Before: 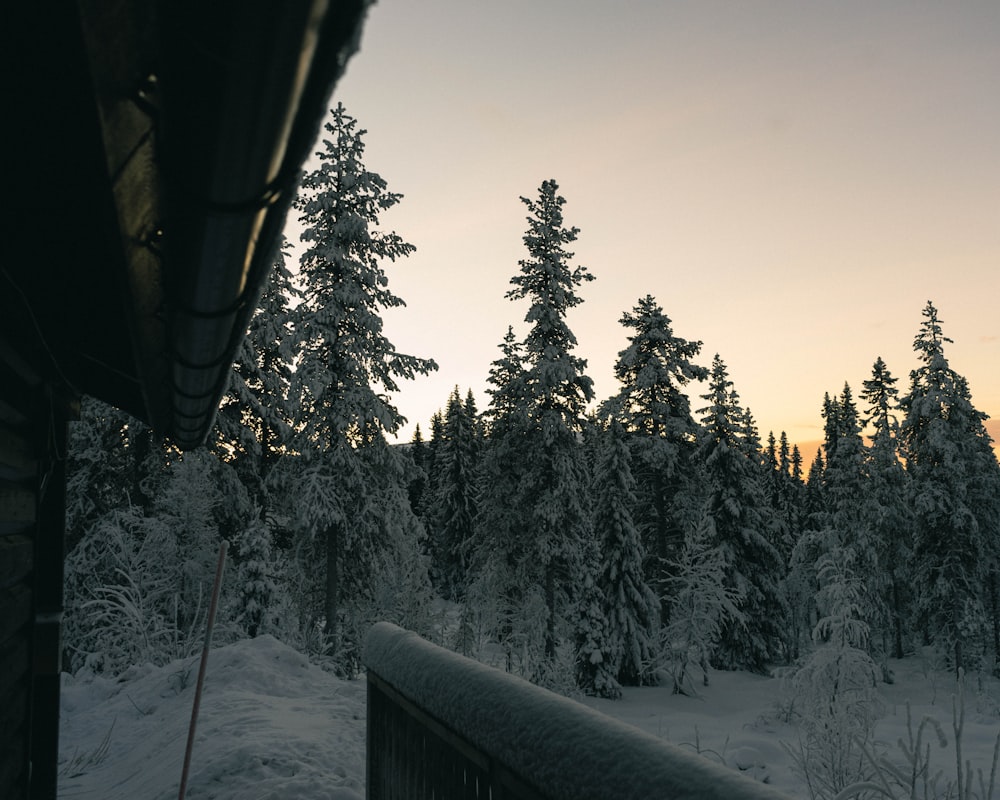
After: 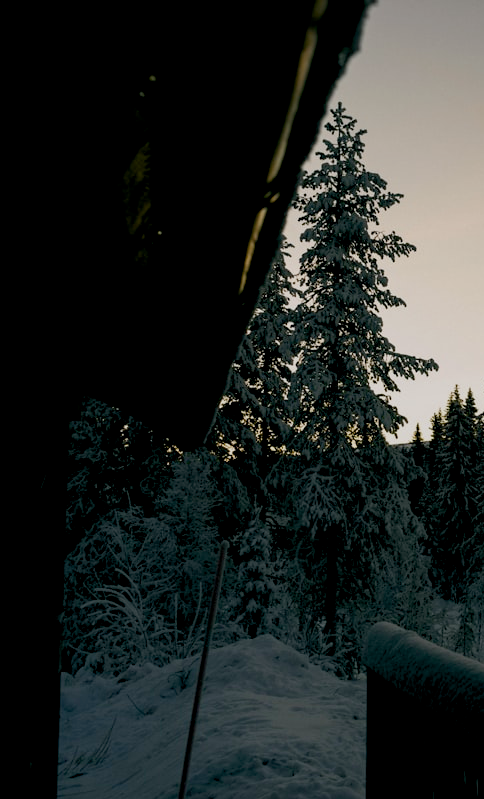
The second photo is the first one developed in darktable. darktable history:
color balance rgb: power › luminance -3.911%, power › hue 139.53°, global offset › luminance -1.416%, perceptual saturation grading › global saturation 20%, perceptual saturation grading › highlights -24.715%, perceptual saturation grading › shadows 49.916%
exposure: exposure -0.493 EV, compensate exposure bias true, compensate highlight preservation false
crop and rotate: left 0.03%, top 0%, right 51.531%
